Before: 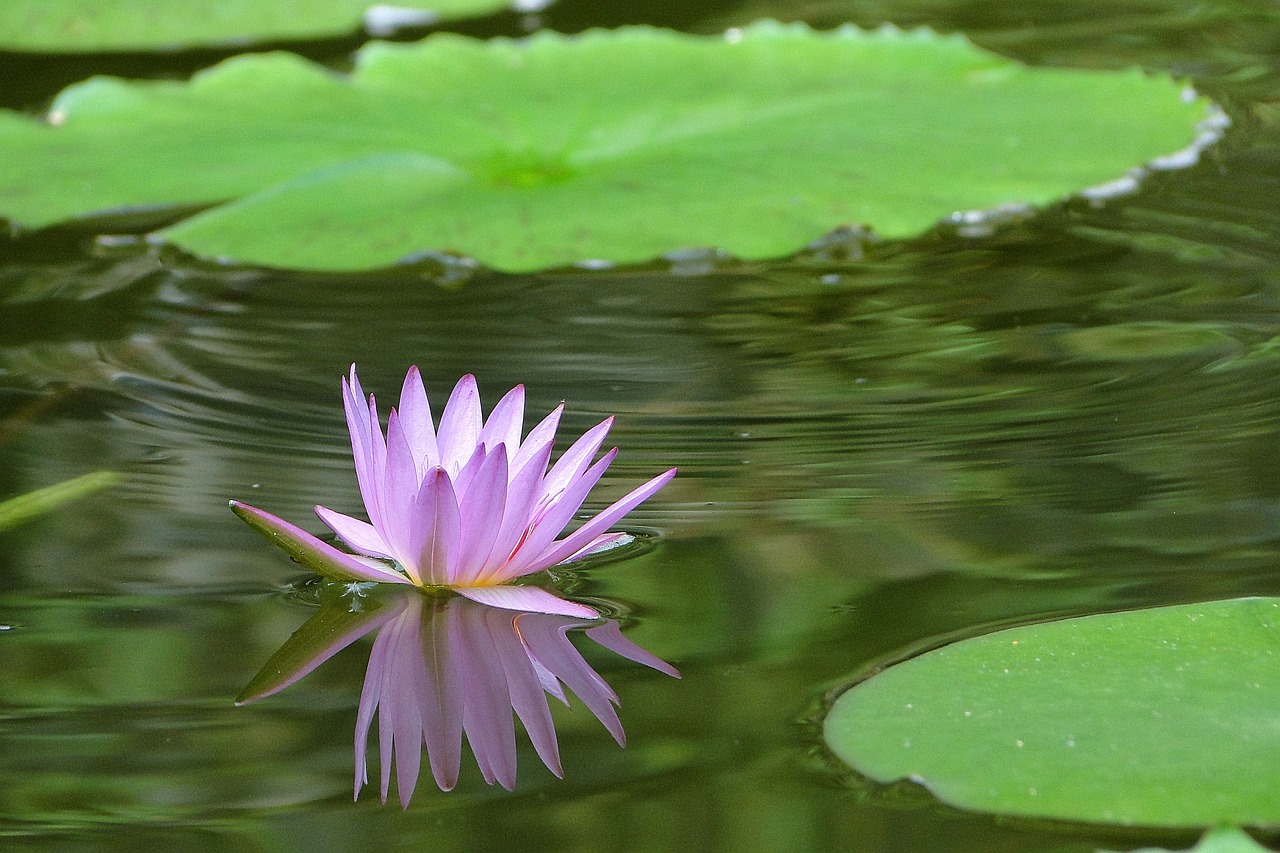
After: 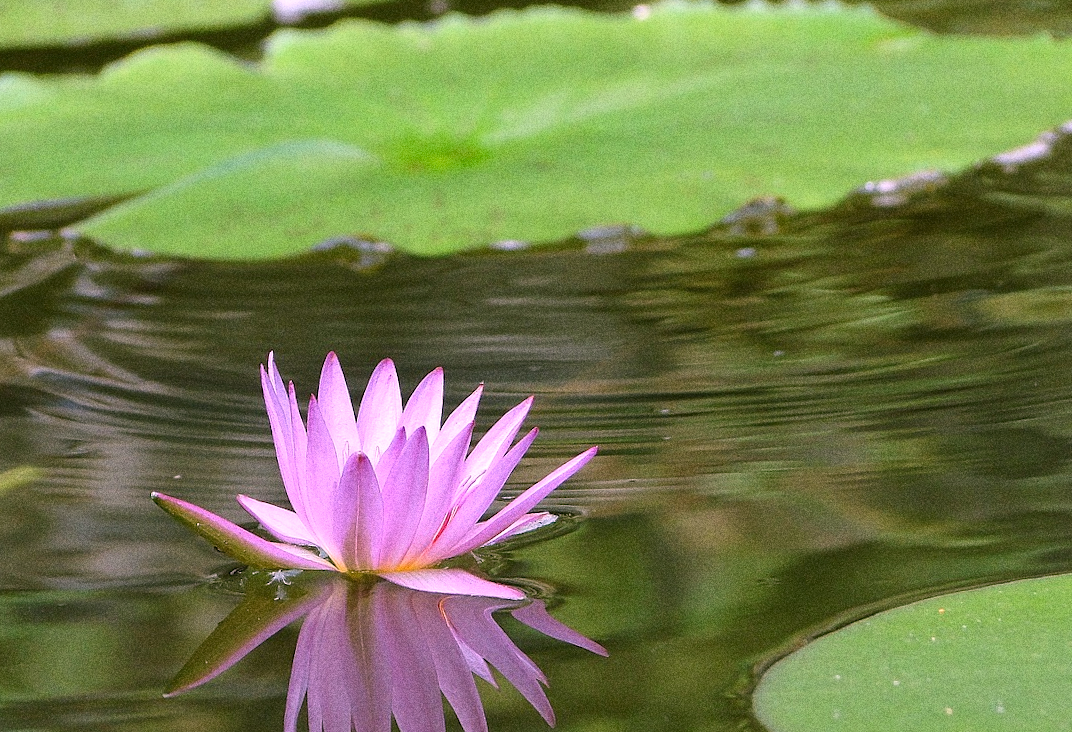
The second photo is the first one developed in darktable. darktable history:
grain: coarseness 0.09 ISO, strength 40%
crop and rotate: left 7.196%, top 4.574%, right 10.605%, bottom 13.178%
rotate and perspective: rotation -1.75°, automatic cropping off
white balance: red 1.188, blue 1.11
